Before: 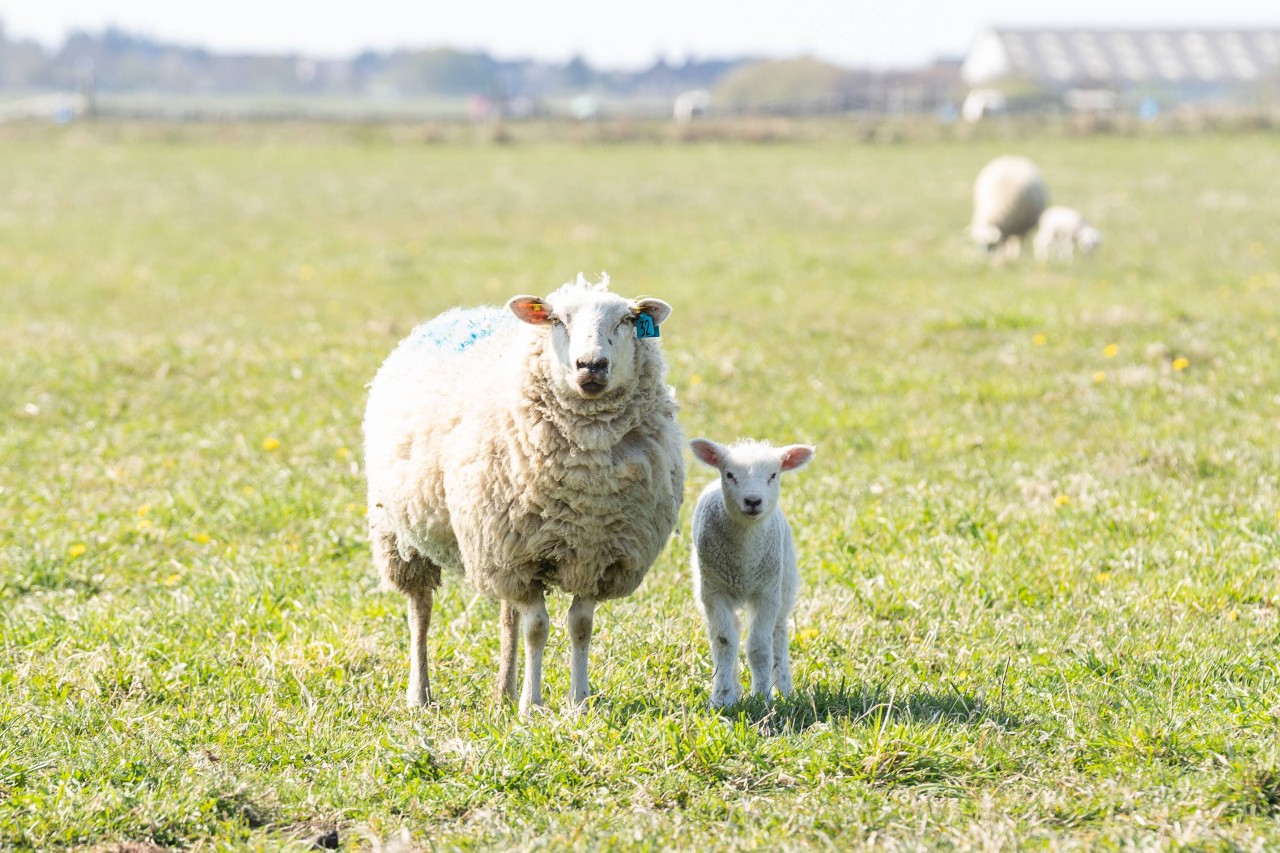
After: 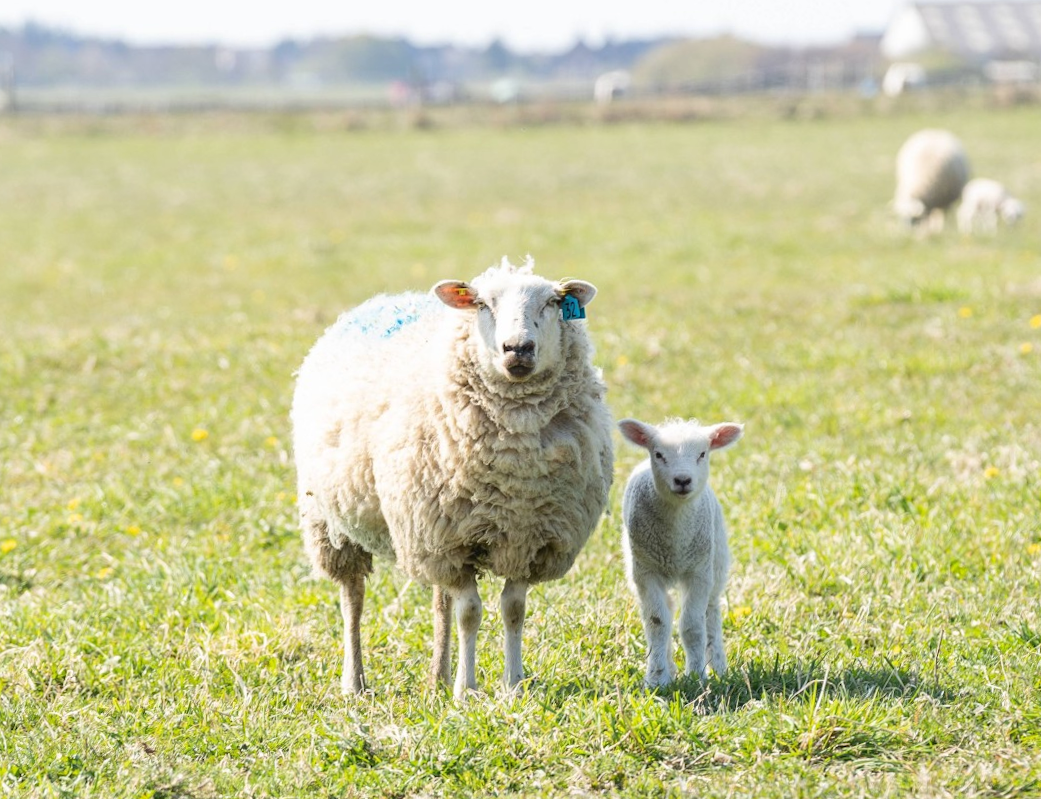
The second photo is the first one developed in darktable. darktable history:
exposure: compensate highlight preservation false
crop and rotate: angle 1.36°, left 4.103%, top 0.485%, right 11.633%, bottom 2.451%
